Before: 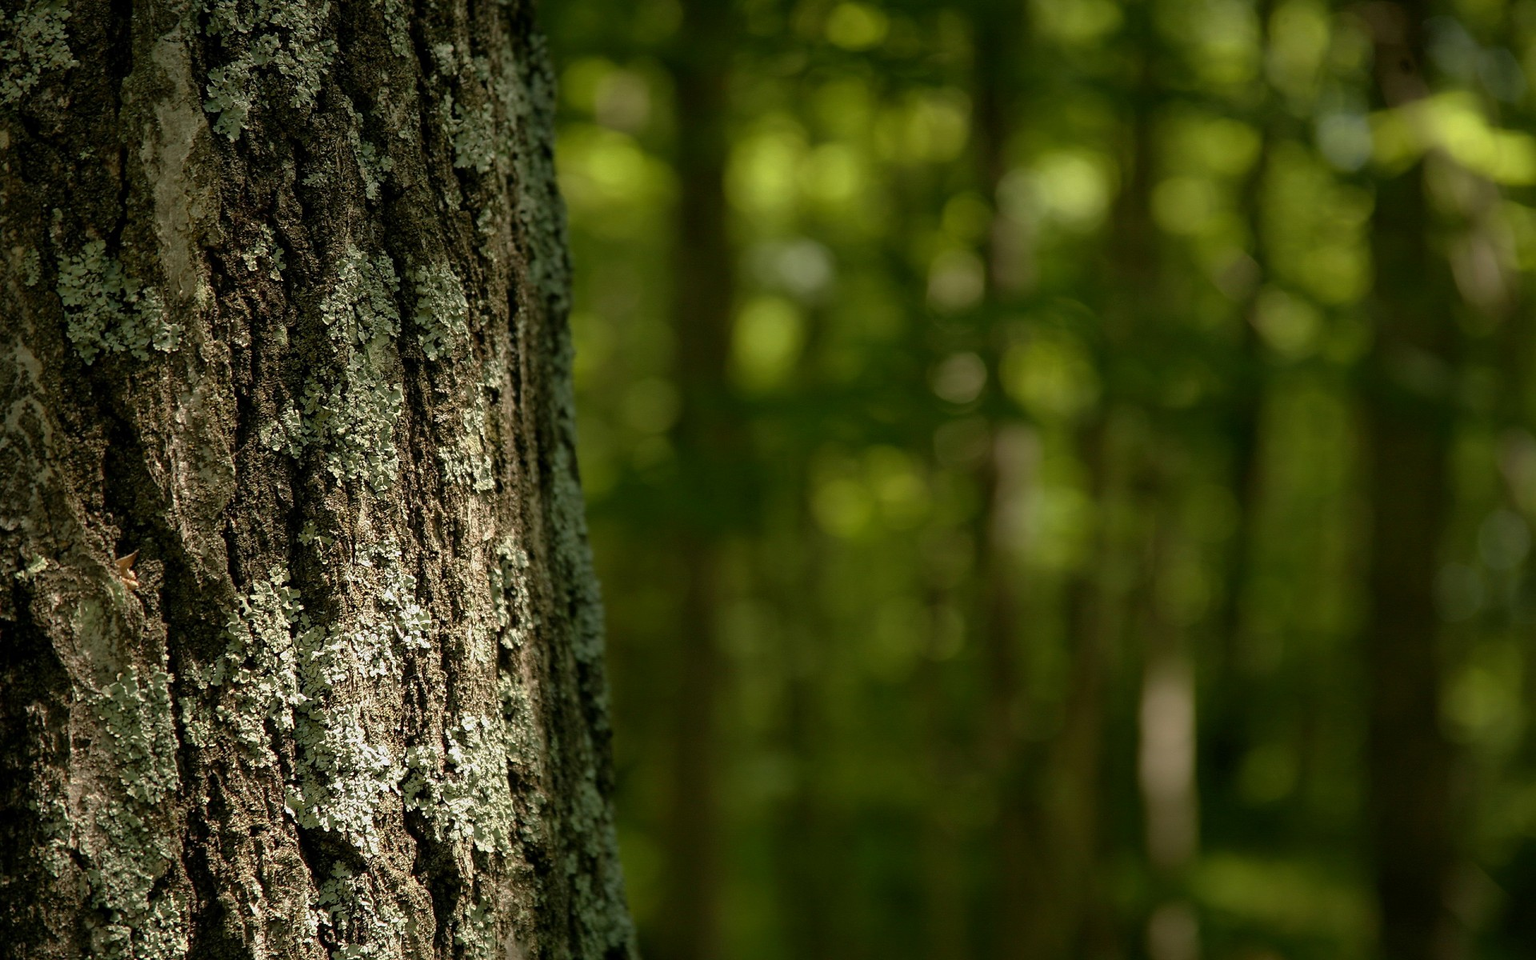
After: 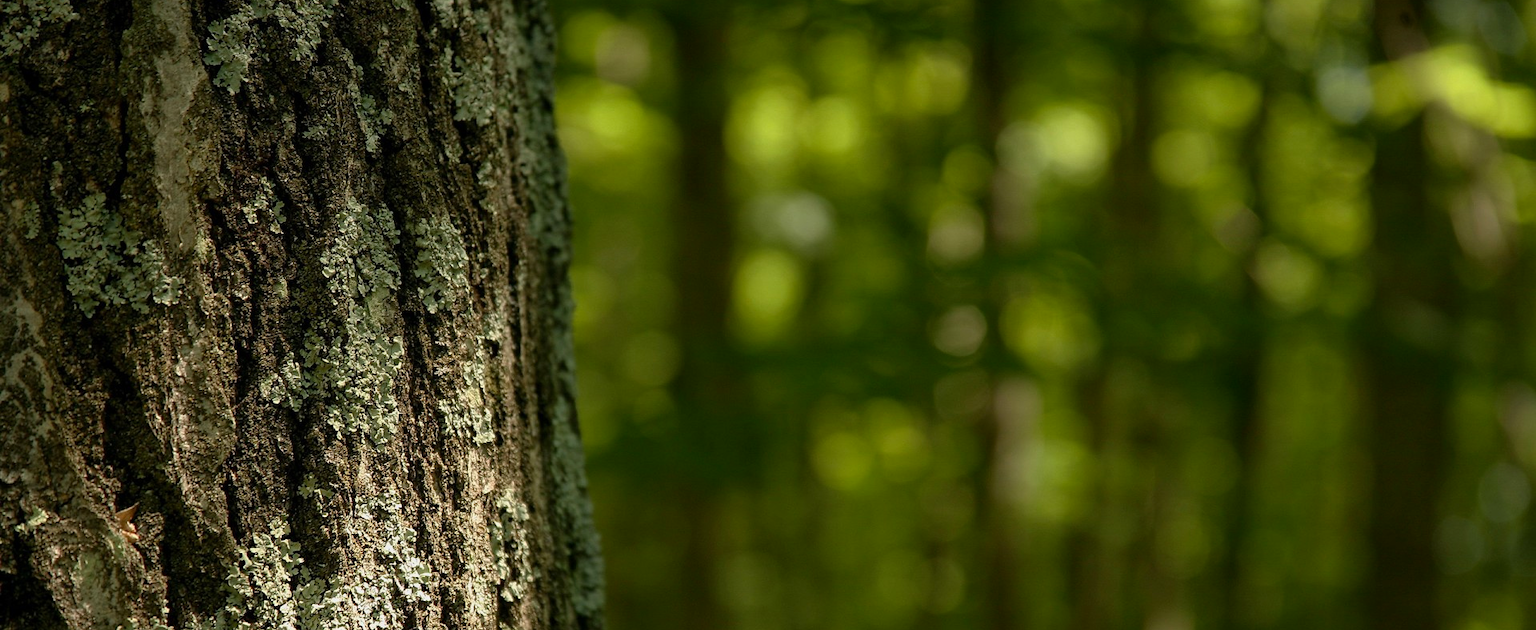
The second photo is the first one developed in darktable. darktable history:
crop and rotate: top 4.918%, bottom 29.408%
contrast brightness saturation: contrast 0.097, brightness 0.029, saturation 0.09
